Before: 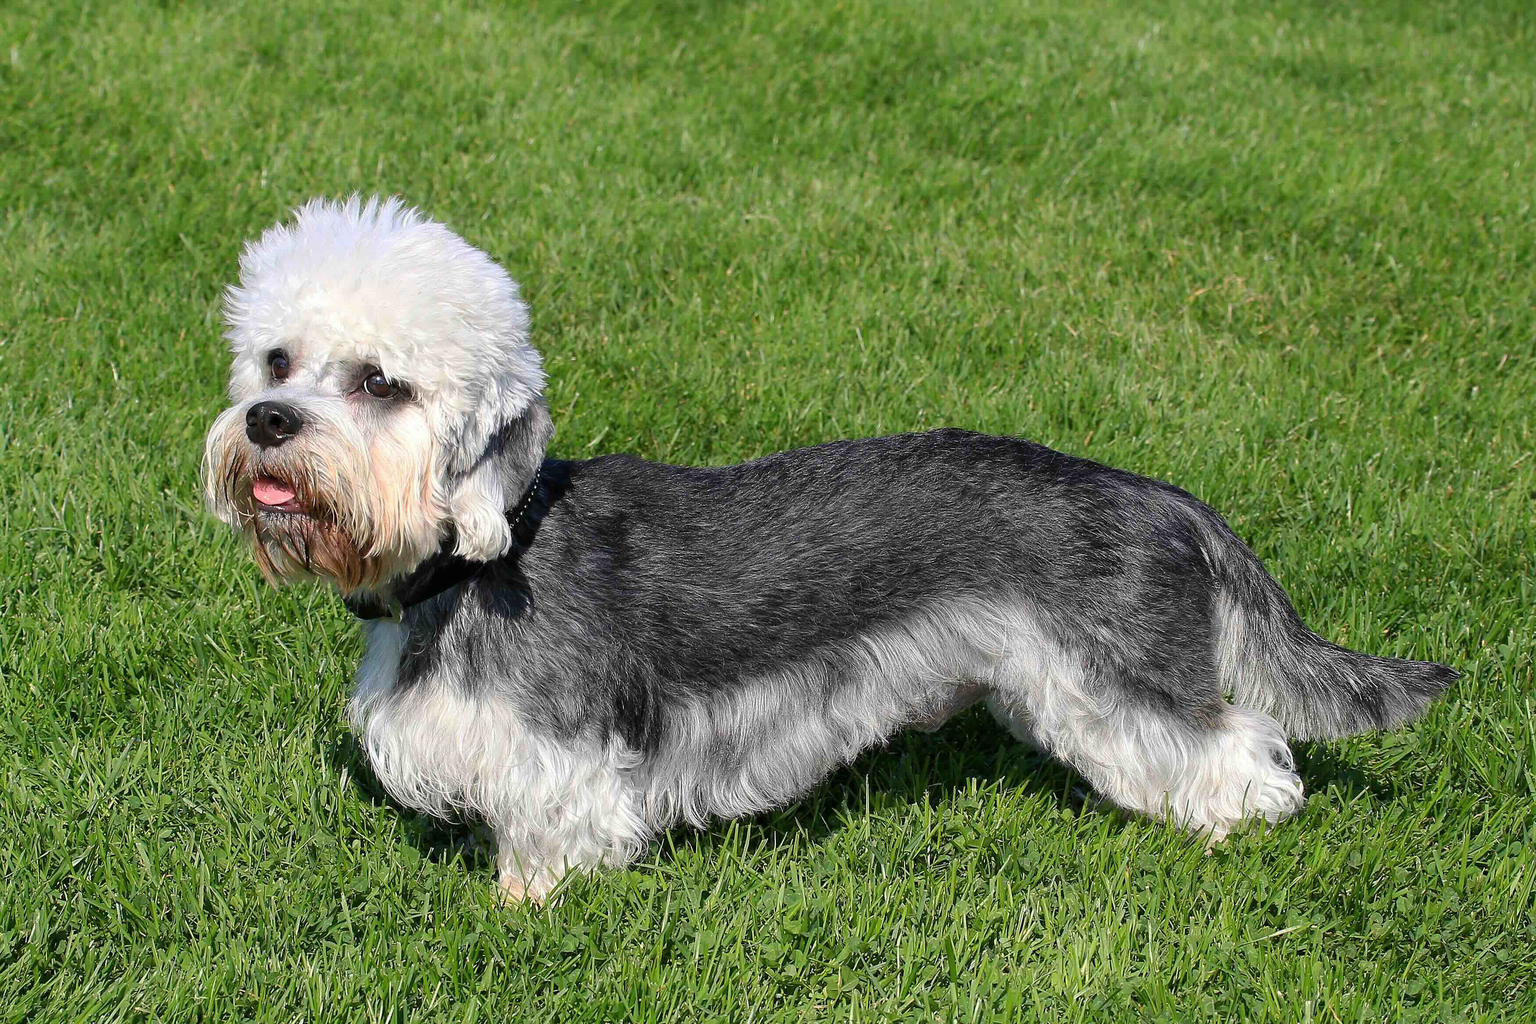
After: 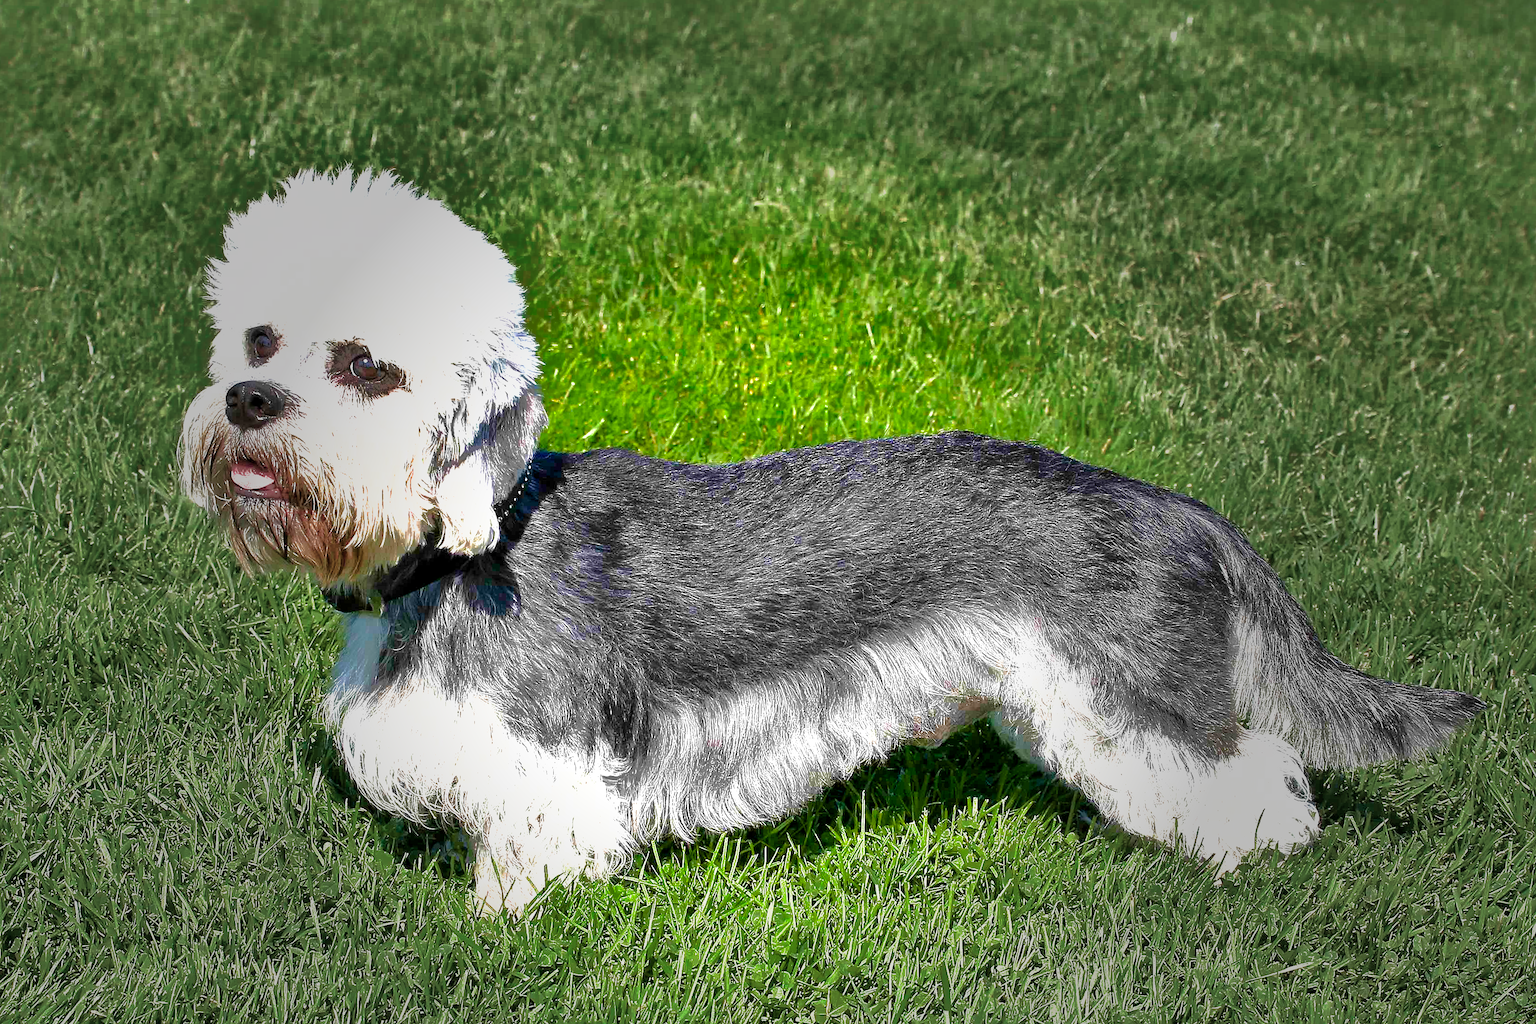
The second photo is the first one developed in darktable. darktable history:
crop and rotate: angle -1.75°
velvia: strength 30.64%
sharpen: radius 1.239, amount 0.306, threshold 0.231
vignetting: fall-off start 31.82%, fall-off radius 34.45%, center (-0.034, 0.153), unbound false
color balance rgb: perceptual saturation grading › global saturation 40.882%, perceptual saturation grading › highlights -24.778%, perceptual saturation grading › mid-tones 34.877%, perceptual saturation grading › shadows 36.013%, global vibrance 20.641%
shadows and highlights: shadows -19.56, highlights -73.31
exposure: black level correction 0.001, exposure 1.318 EV, compensate highlight preservation false
